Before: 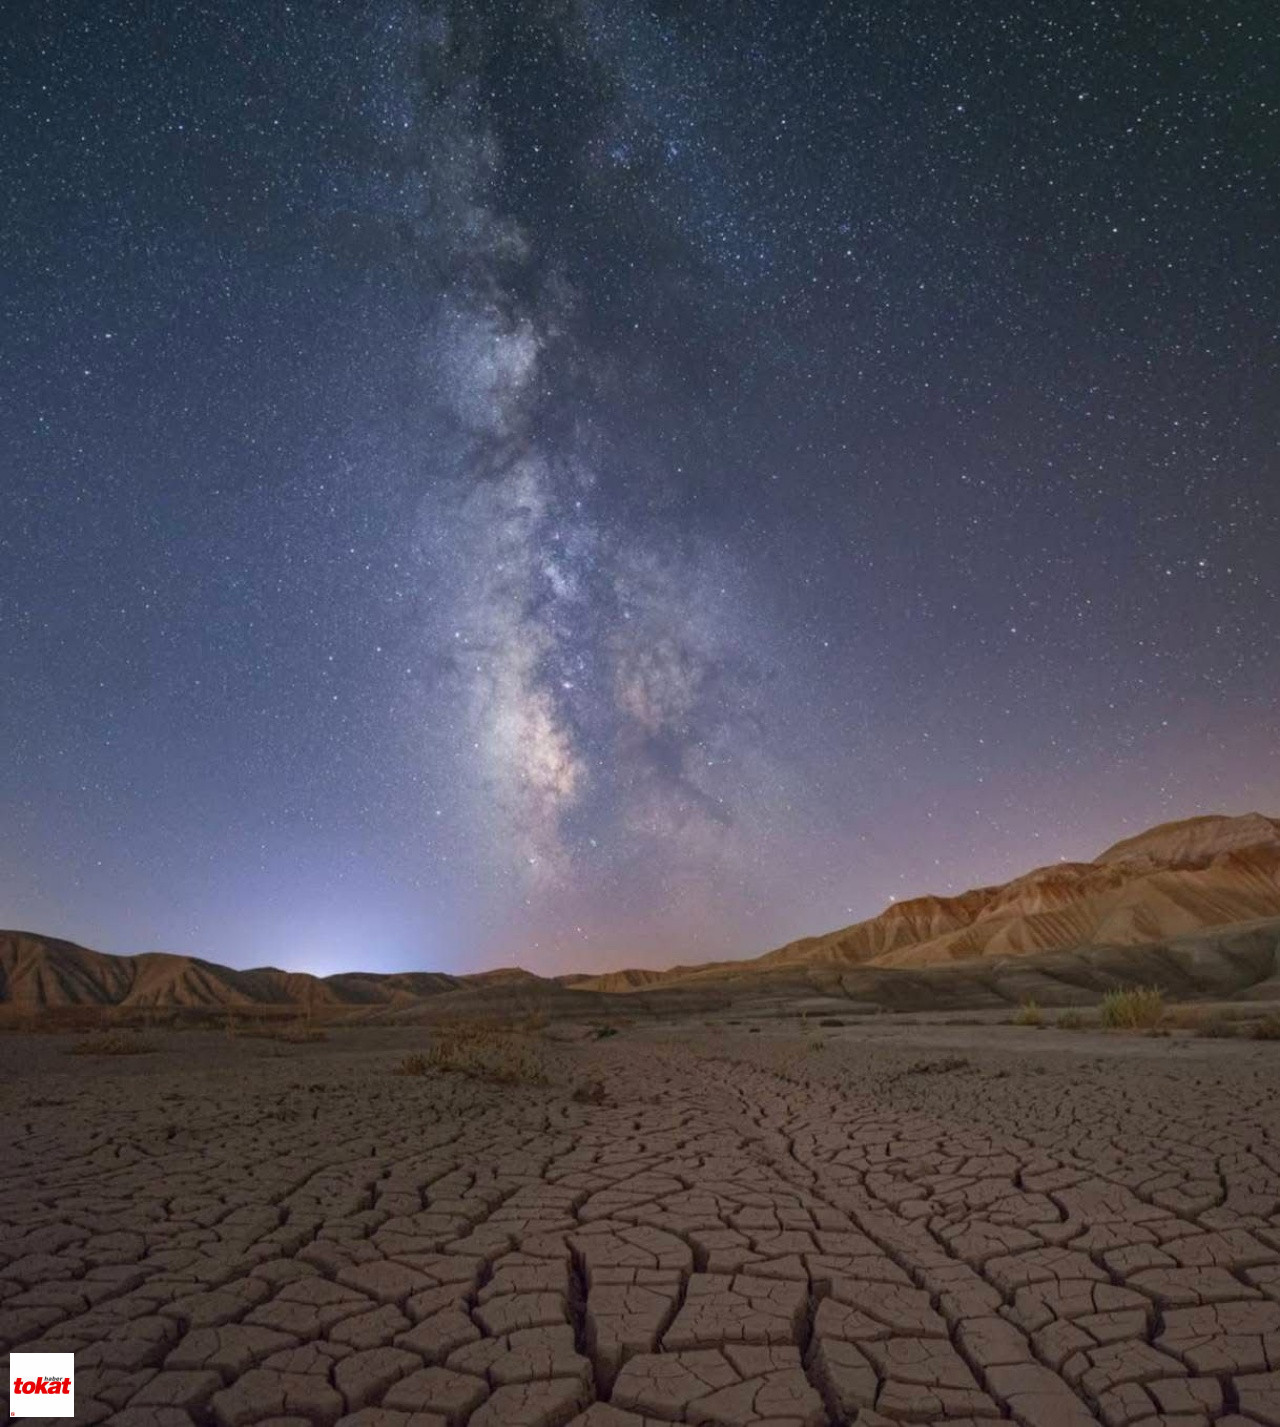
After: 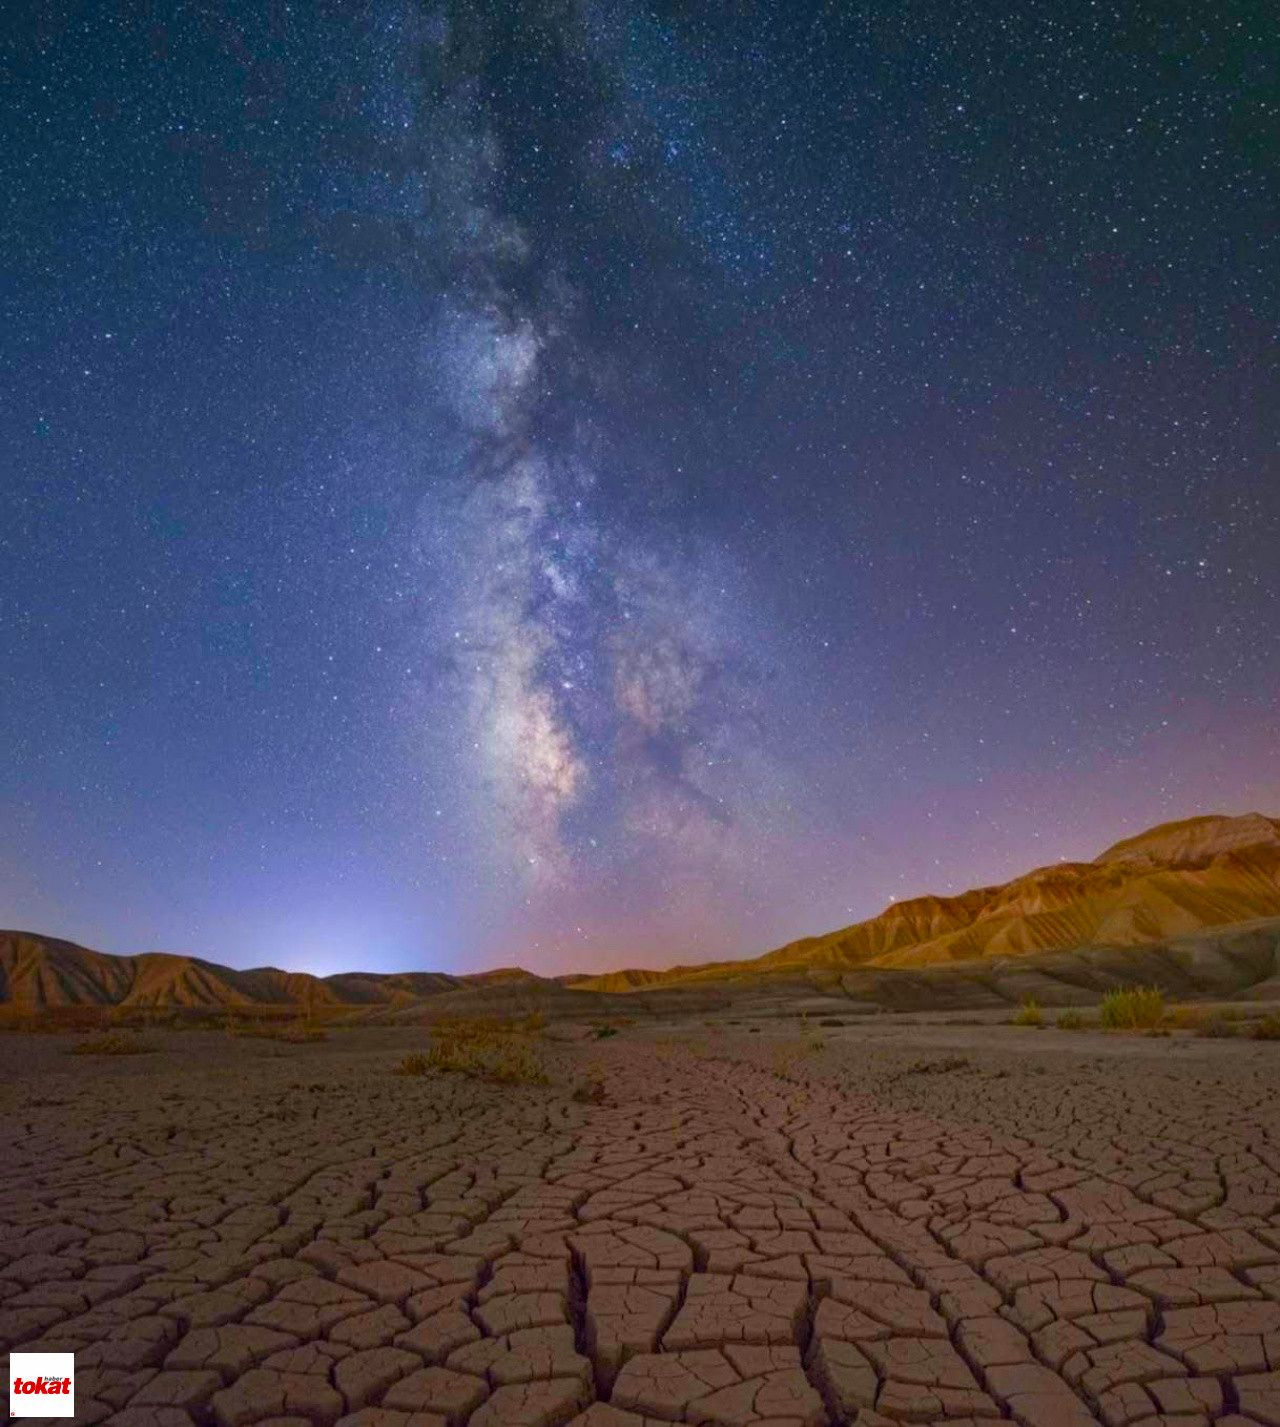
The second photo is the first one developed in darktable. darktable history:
color balance rgb: shadows lift › hue 86.81°, perceptual saturation grading › global saturation 40.985%, perceptual saturation grading › highlights -25.74%, perceptual saturation grading › mid-tones 35.531%, perceptual saturation grading › shadows 34.656%, global vibrance 20%
